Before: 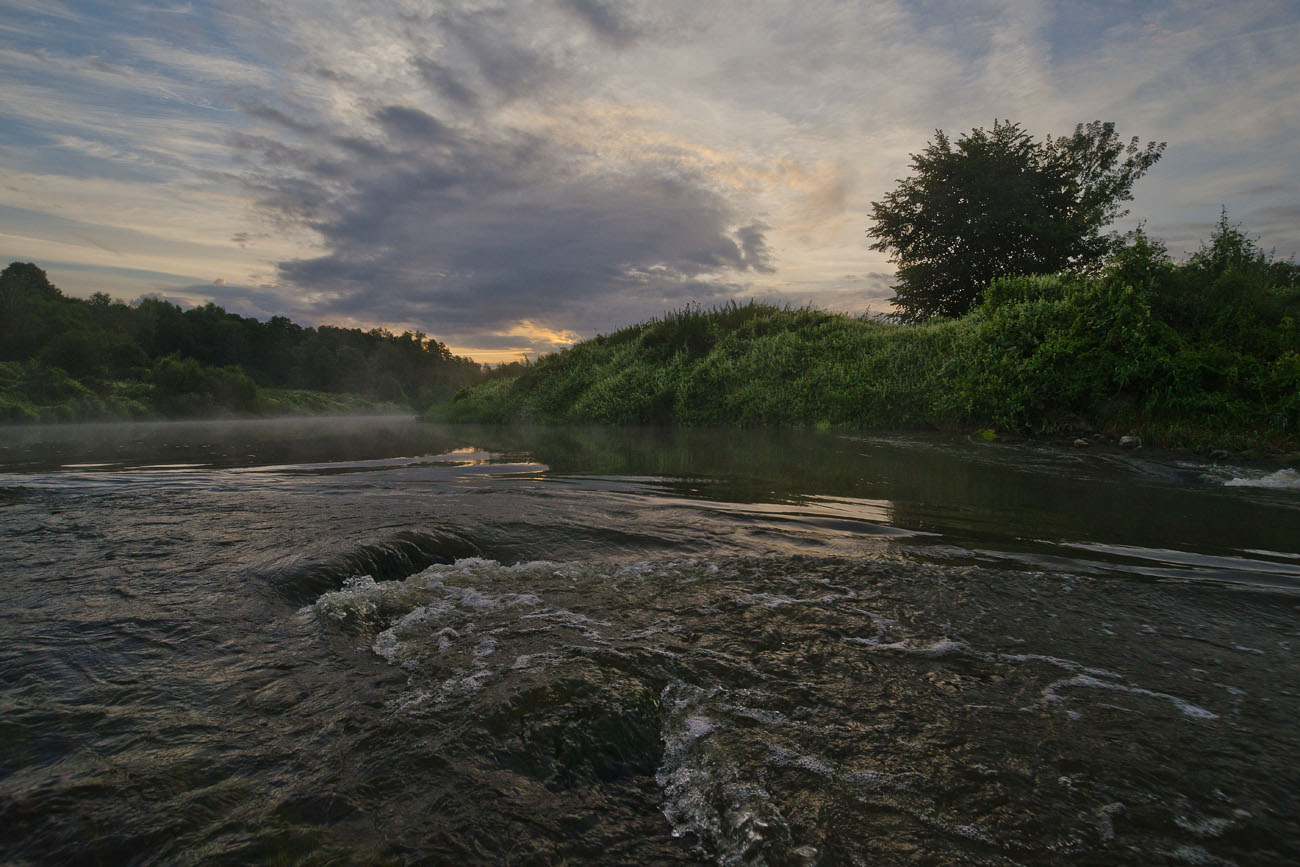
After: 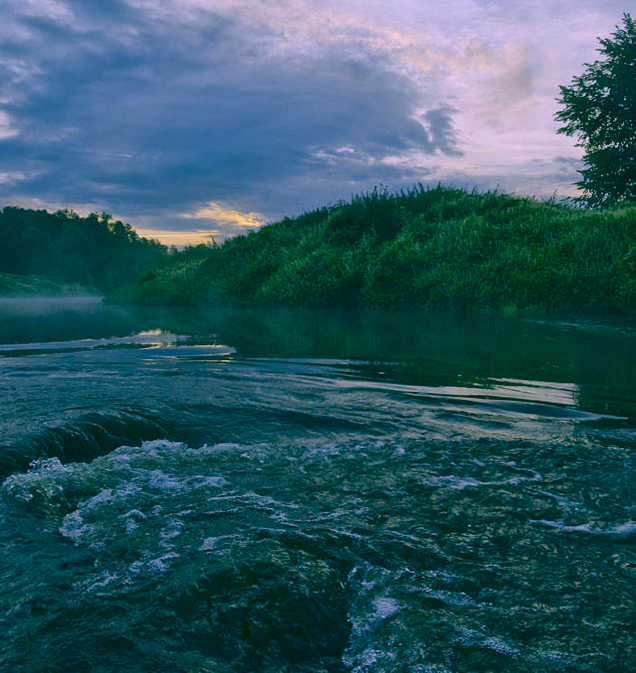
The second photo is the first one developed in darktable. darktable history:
color correction: highlights a* 1.83, highlights b* 34.02, shadows a* -36.68, shadows b* -5.48
exposure: black level correction 0.001, exposure 0.014 EV, compensate highlight preservation false
rotate and perspective: rotation 0.174°, lens shift (vertical) 0.013, lens shift (horizontal) 0.019, shear 0.001, automatic cropping original format, crop left 0.007, crop right 0.991, crop top 0.016, crop bottom 0.997
crop and rotate: angle 0.02°, left 24.353%, top 13.219%, right 26.156%, bottom 8.224%
white balance: red 0.98, blue 1.61
